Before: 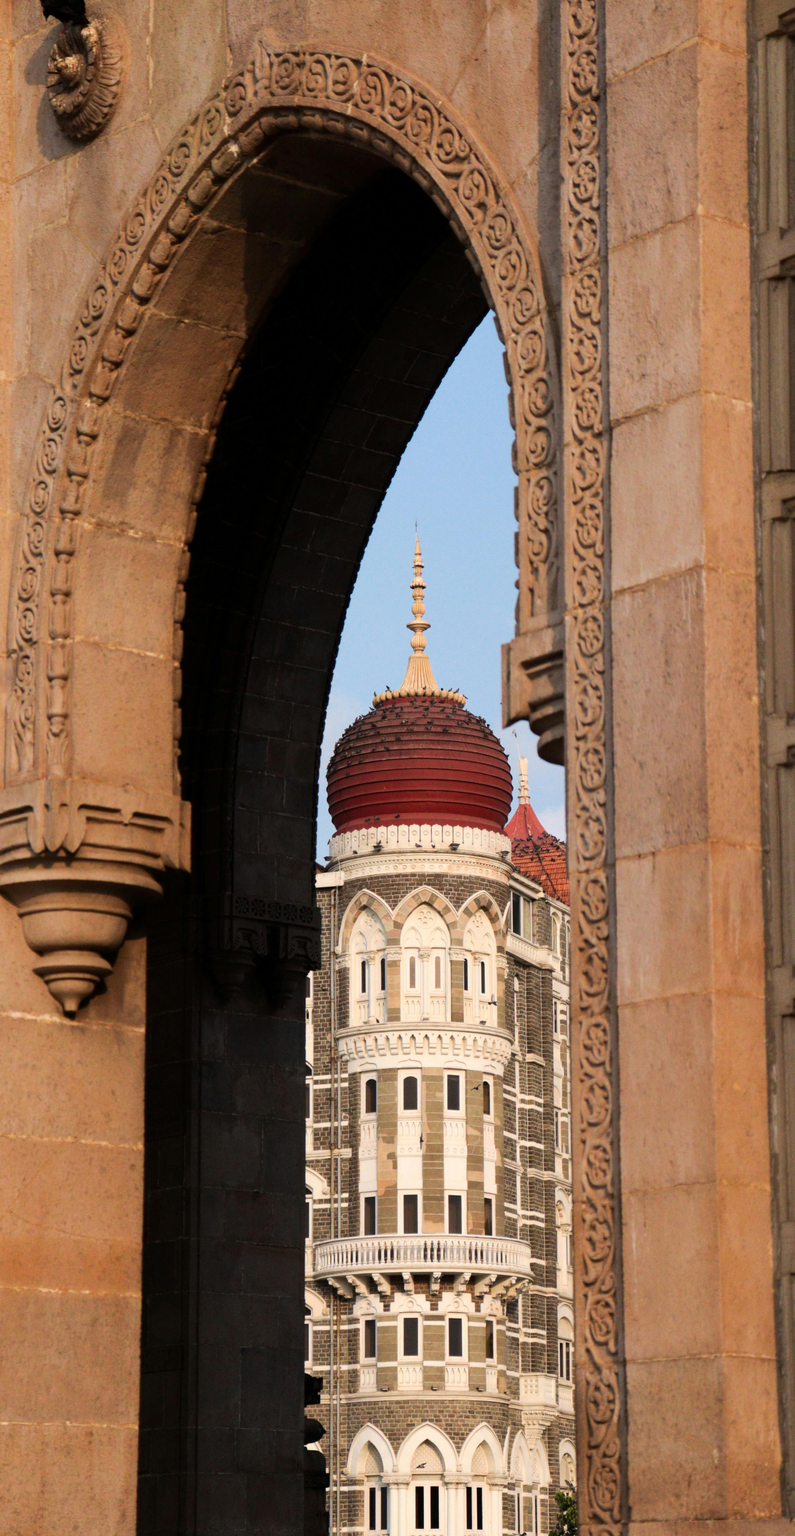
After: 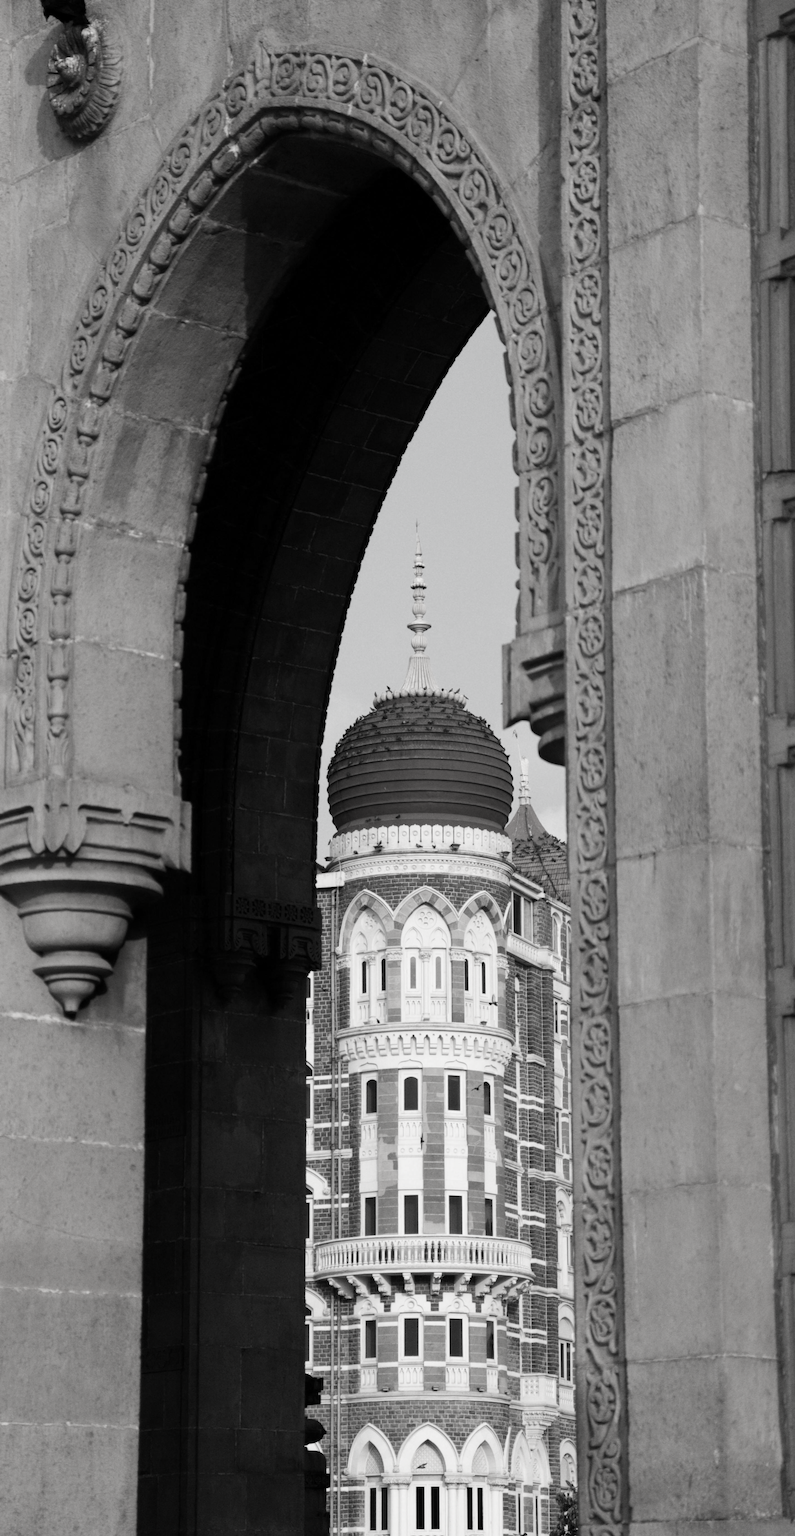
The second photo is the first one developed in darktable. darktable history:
contrast brightness saturation: saturation -0.981
